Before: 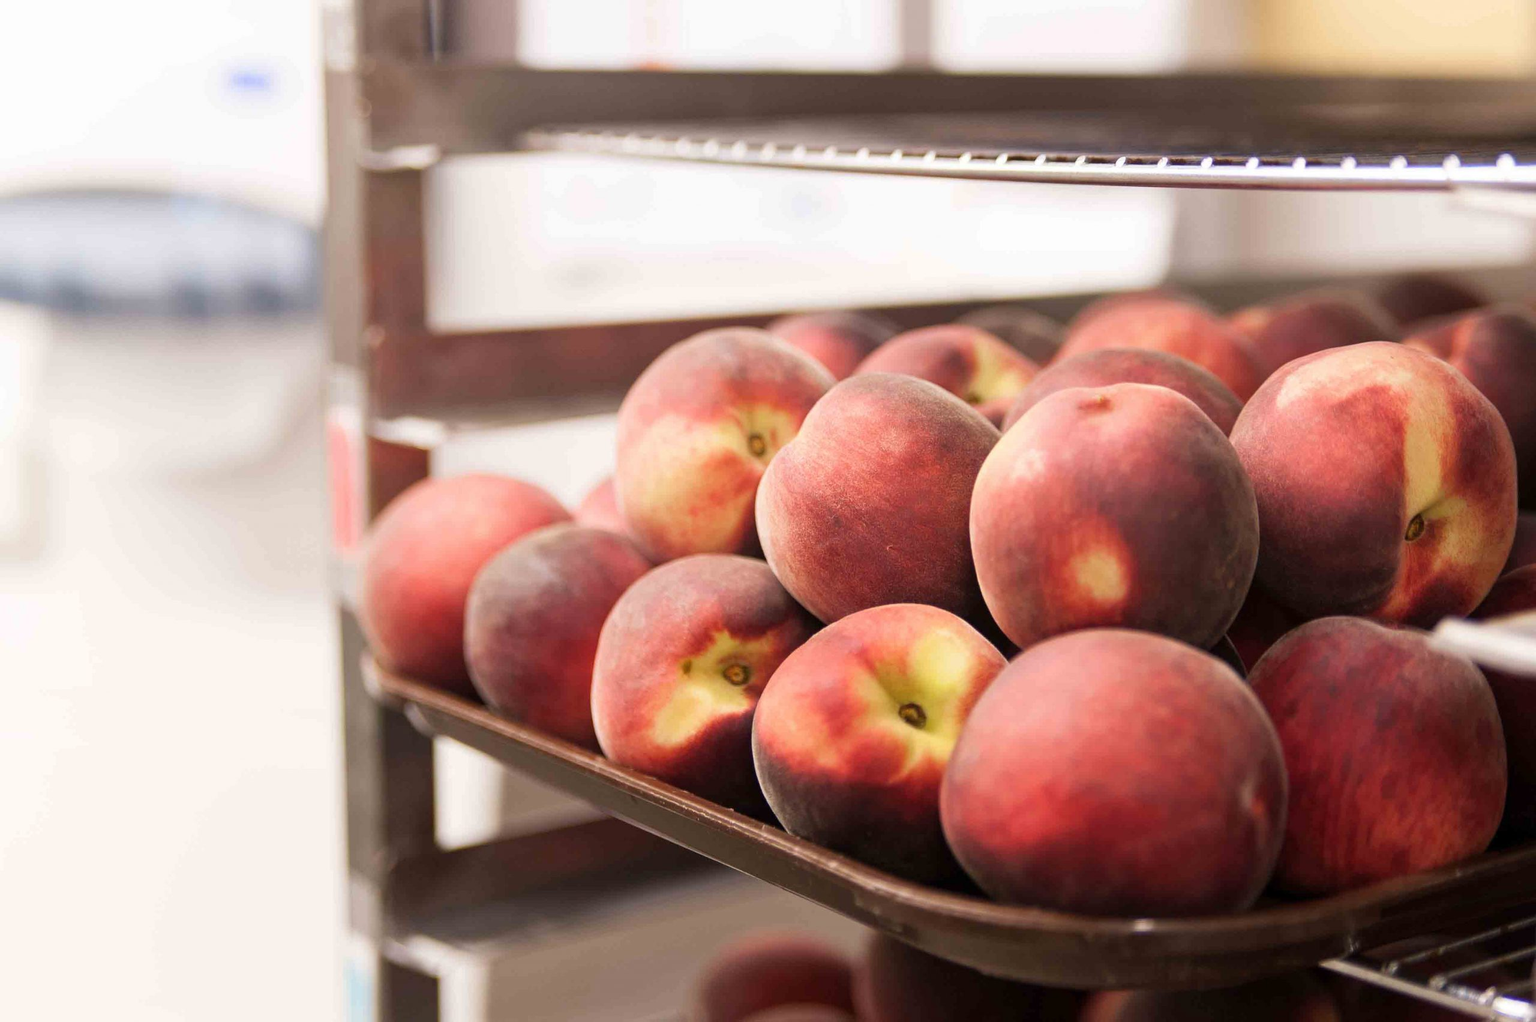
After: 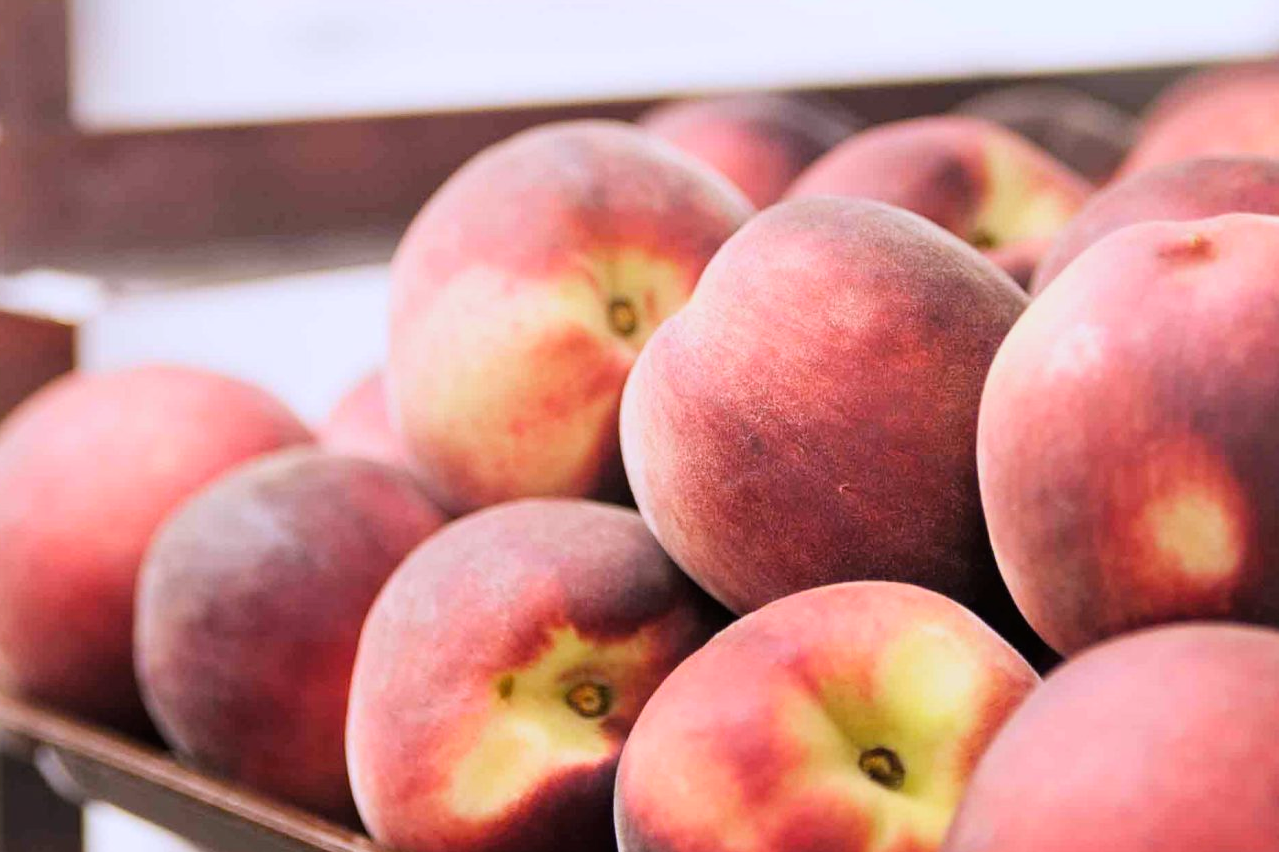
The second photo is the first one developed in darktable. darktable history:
crop: left 25%, top 25%, right 25%, bottom 25%
white balance: red 0.967, blue 1.119, emerald 0.756
tone curve: curves: ch0 [(0, 0) (0.004, 0.001) (0.133, 0.112) (0.325, 0.362) (0.832, 0.893) (1, 1)], color space Lab, linked channels, preserve colors none
exposure: exposure -0.21 EV, compensate highlight preservation false
